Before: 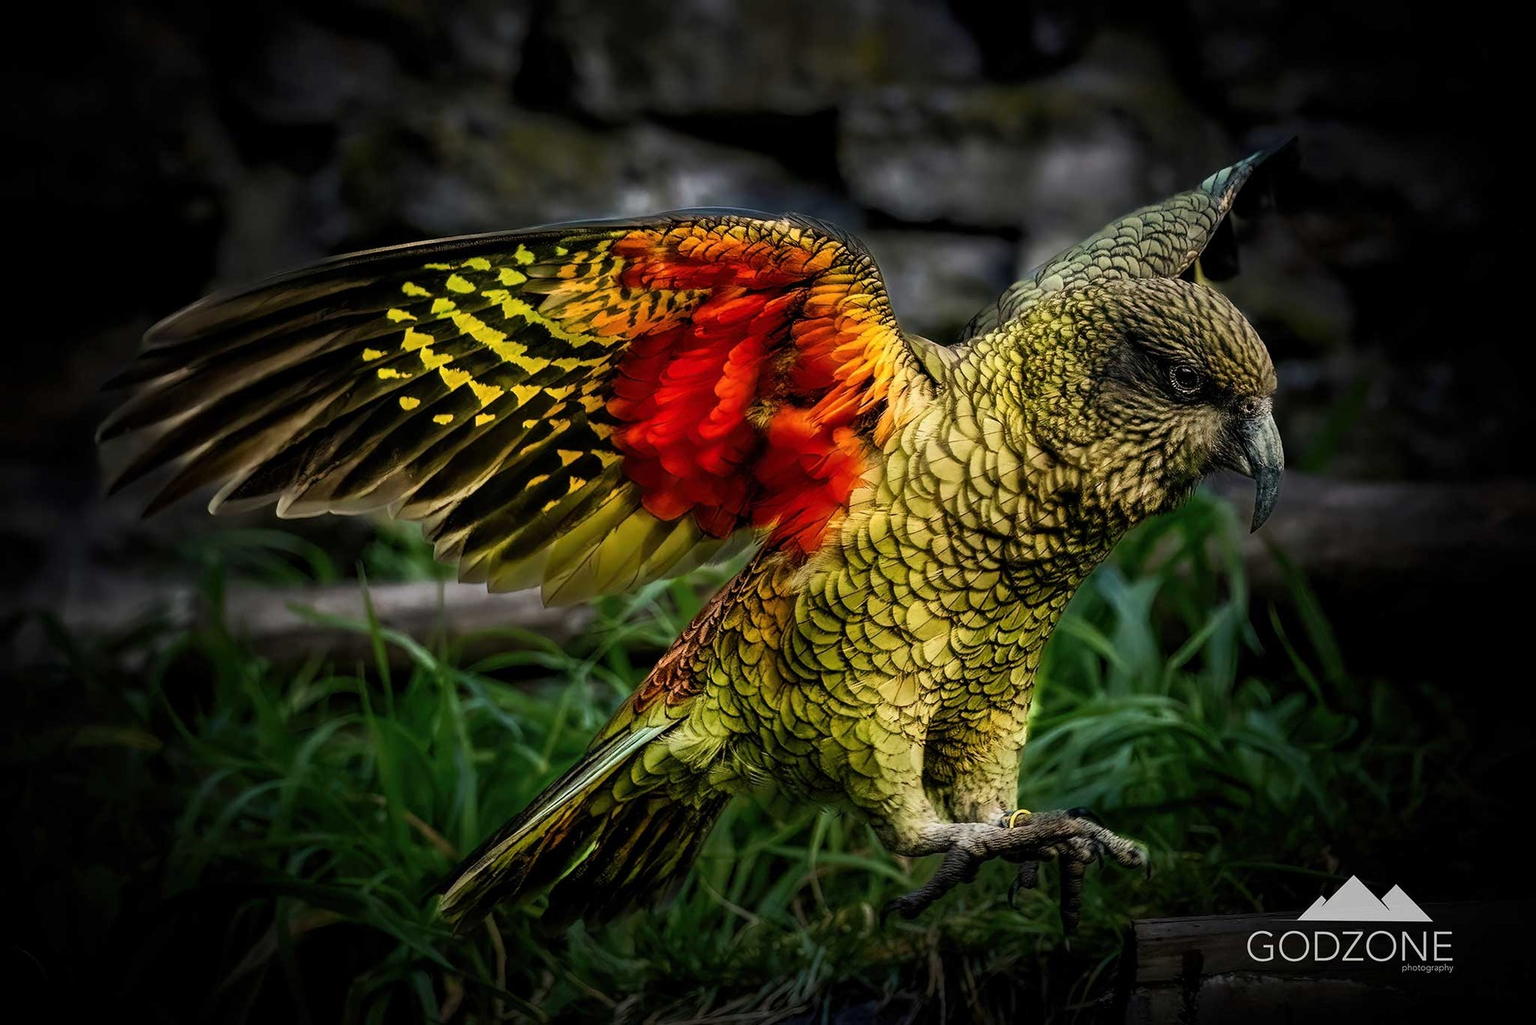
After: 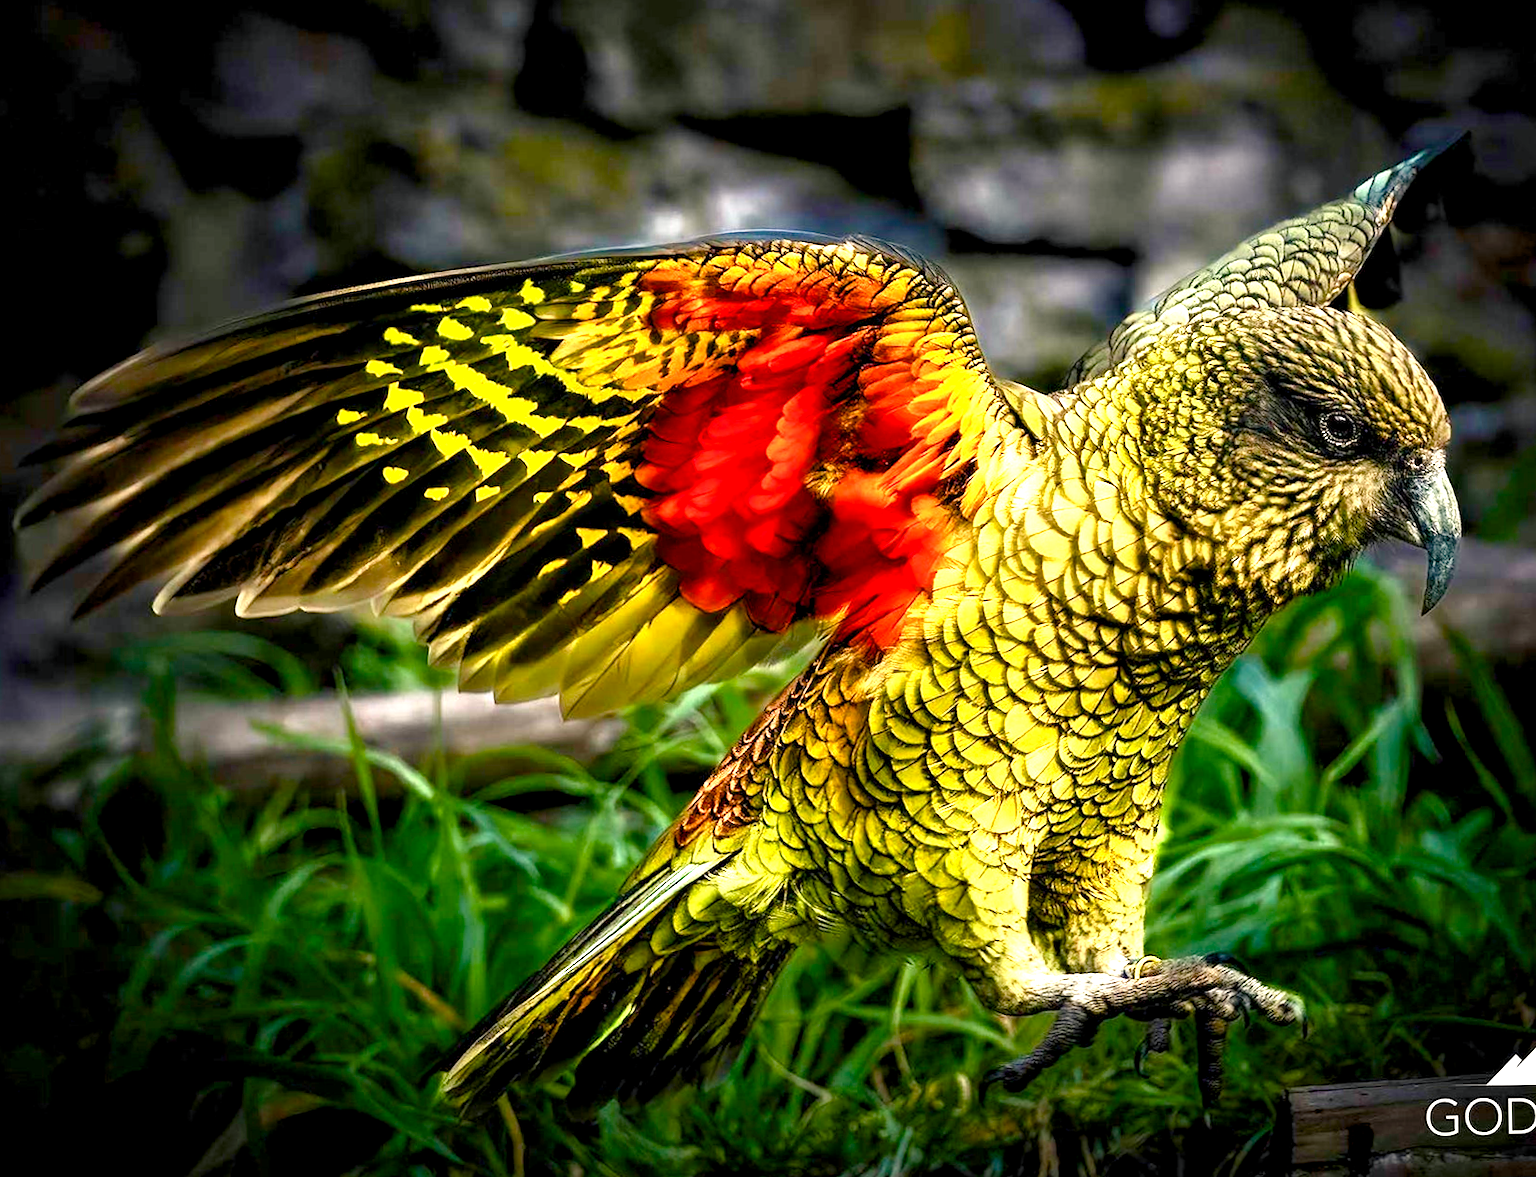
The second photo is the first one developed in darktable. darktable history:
color balance rgb: shadows lift › chroma 1%, shadows lift › hue 240.84°, highlights gain › chroma 2%, highlights gain › hue 73.2°, global offset › luminance -0.5%, perceptual saturation grading › global saturation 20%, perceptual saturation grading › highlights -25%, perceptual saturation grading › shadows 50%, global vibrance 25.26%
exposure: black level correction 0, exposure 1.7 EV, compensate exposure bias true, compensate highlight preservation false
crop and rotate: angle 1°, left 4.281%, top 0.642%, right 11.383%, bottom 2.486%
